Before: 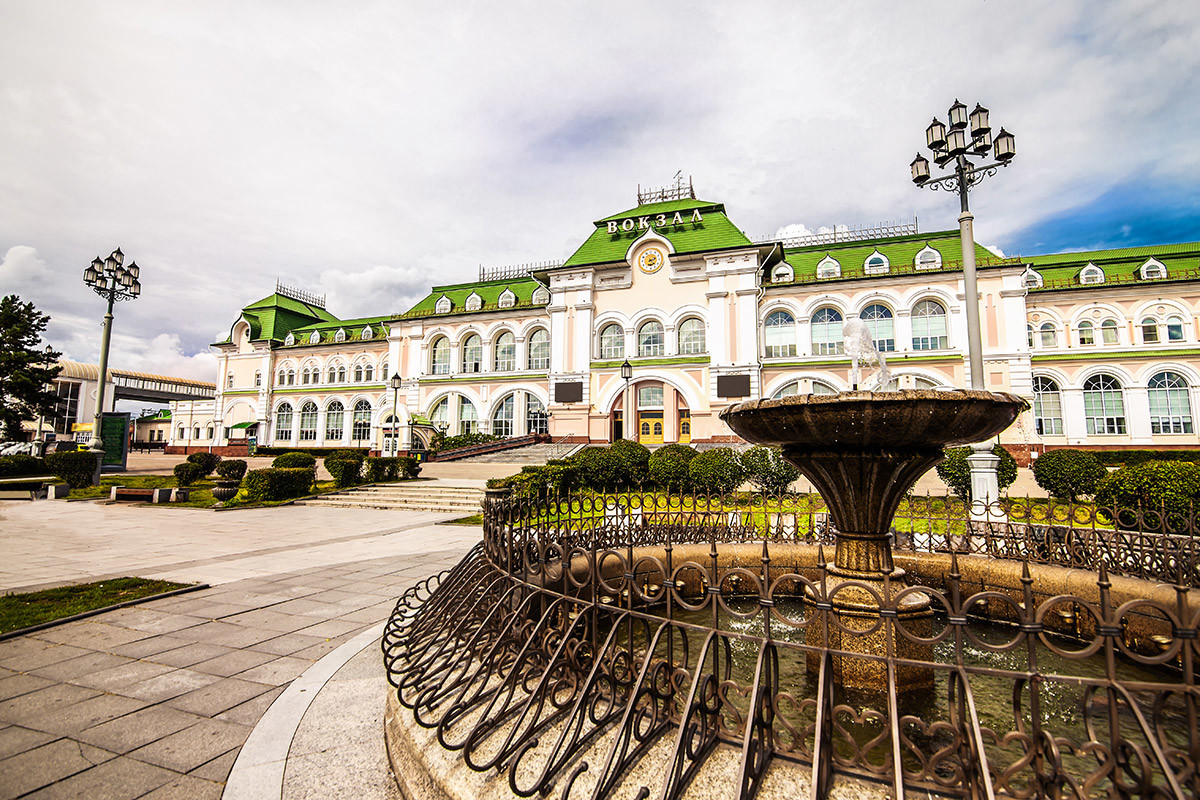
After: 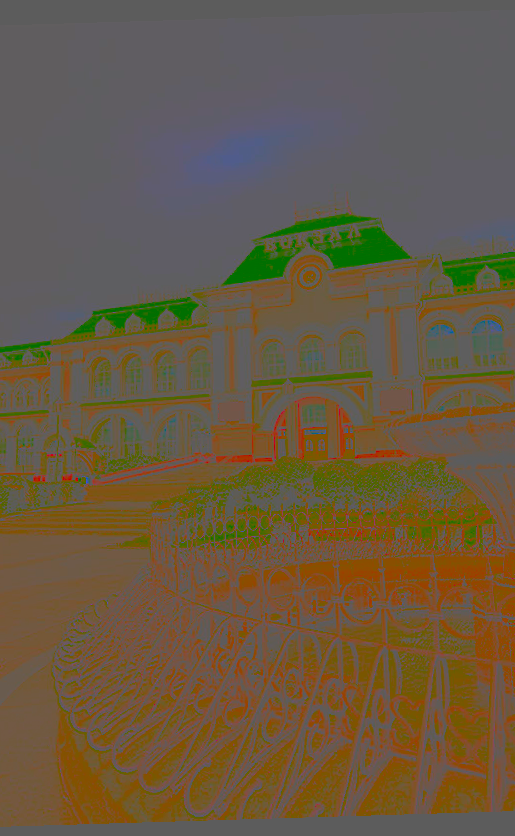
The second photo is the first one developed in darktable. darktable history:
contrast brightness saturation: contrast -0.99, brightness -0.17, saturation 0.75
crop: left 28.583%, right 29.231%
sharpen: on, module defaults
rotate and perspective: rotation -1.75°, automatic cropping off
